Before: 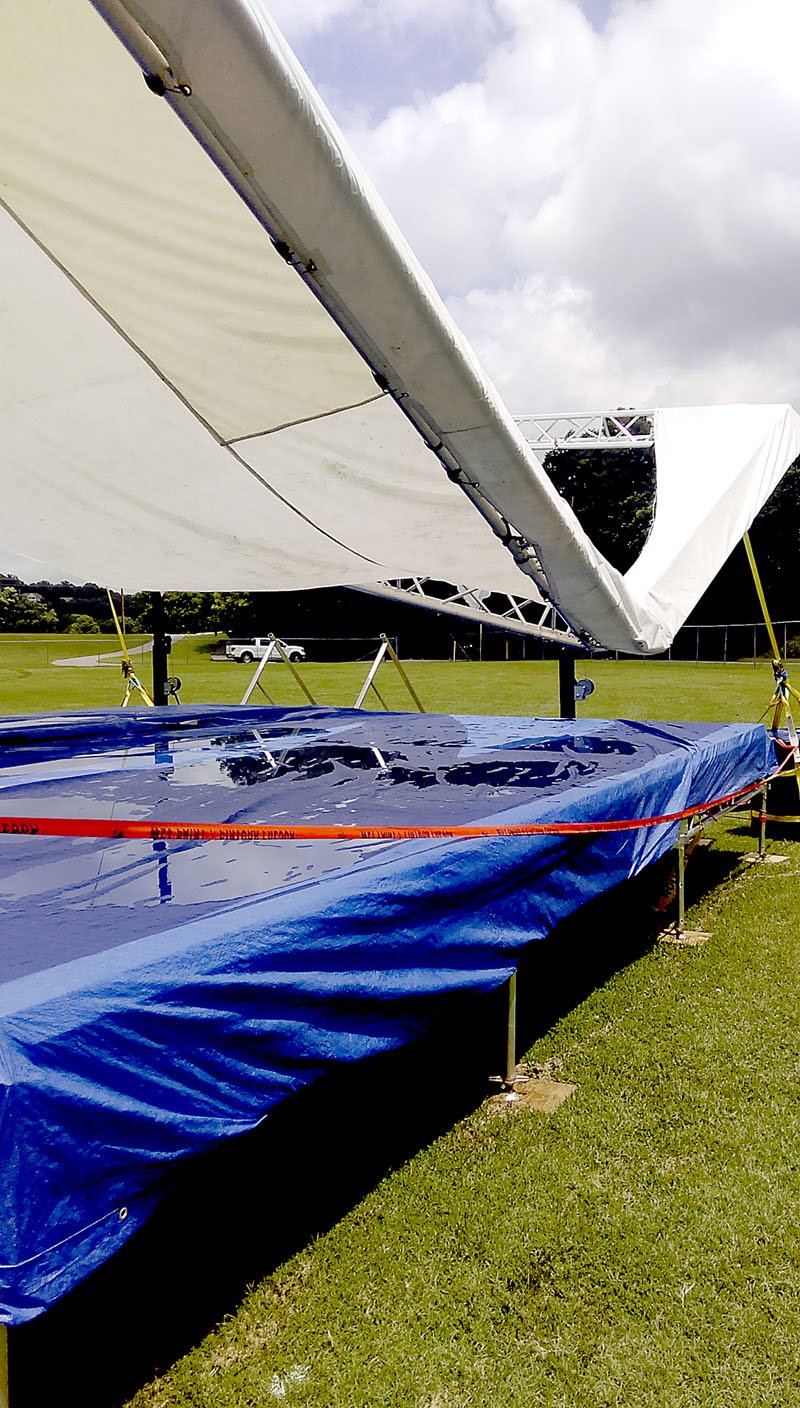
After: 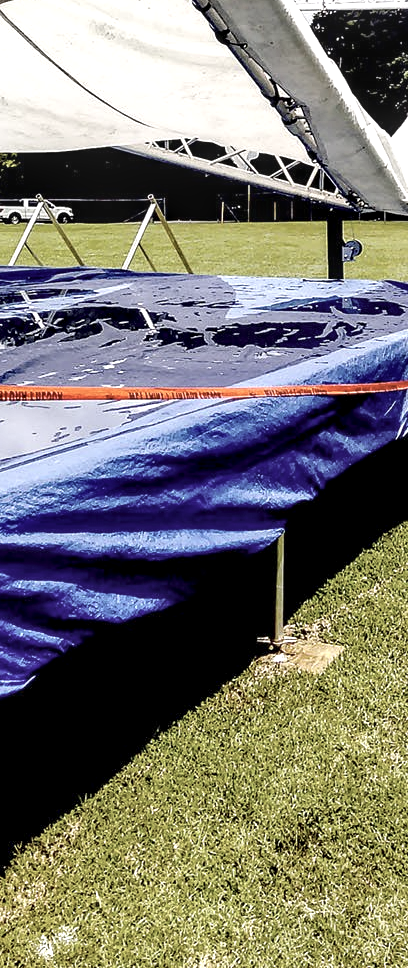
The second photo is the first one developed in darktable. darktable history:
crop and rotate: left 29.081%, top 31.203%, right 19.859%
contrast brightness saturation: contrast 0.105, saturation -0.372
local contrast: detail 150%
exposure: black level correction 0, exposure 0.703 EV, compensate exposure bias true, compensate highlight preservation false
shadows and highlights: shadows 31.77, highlights -32.89, soften with gaussian
